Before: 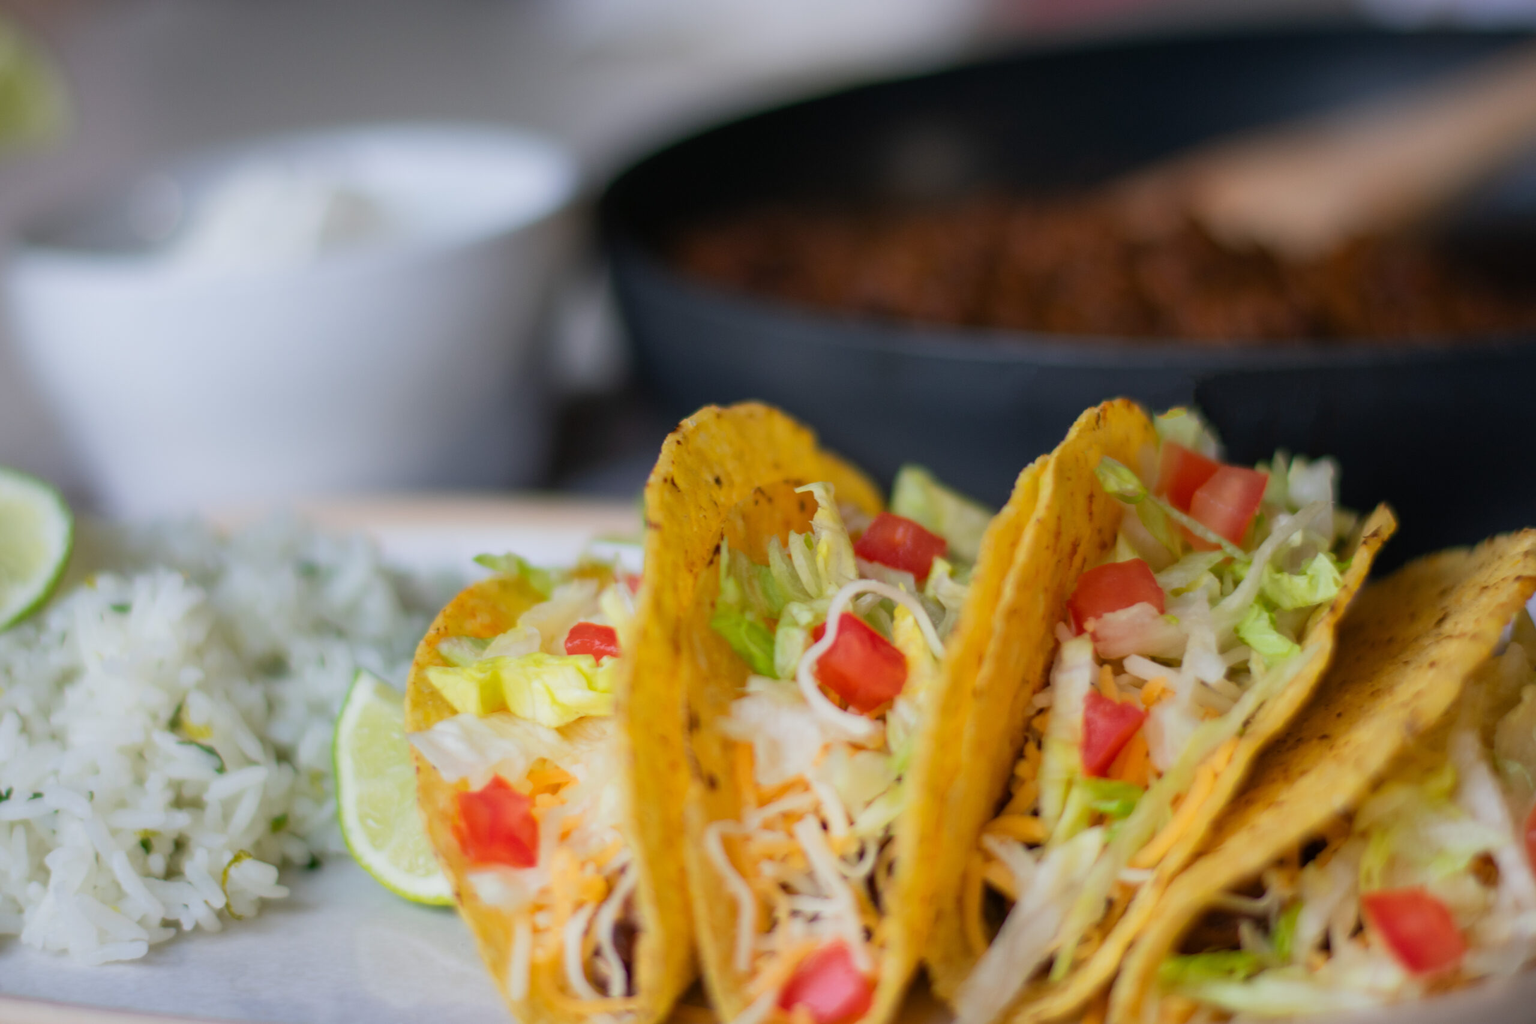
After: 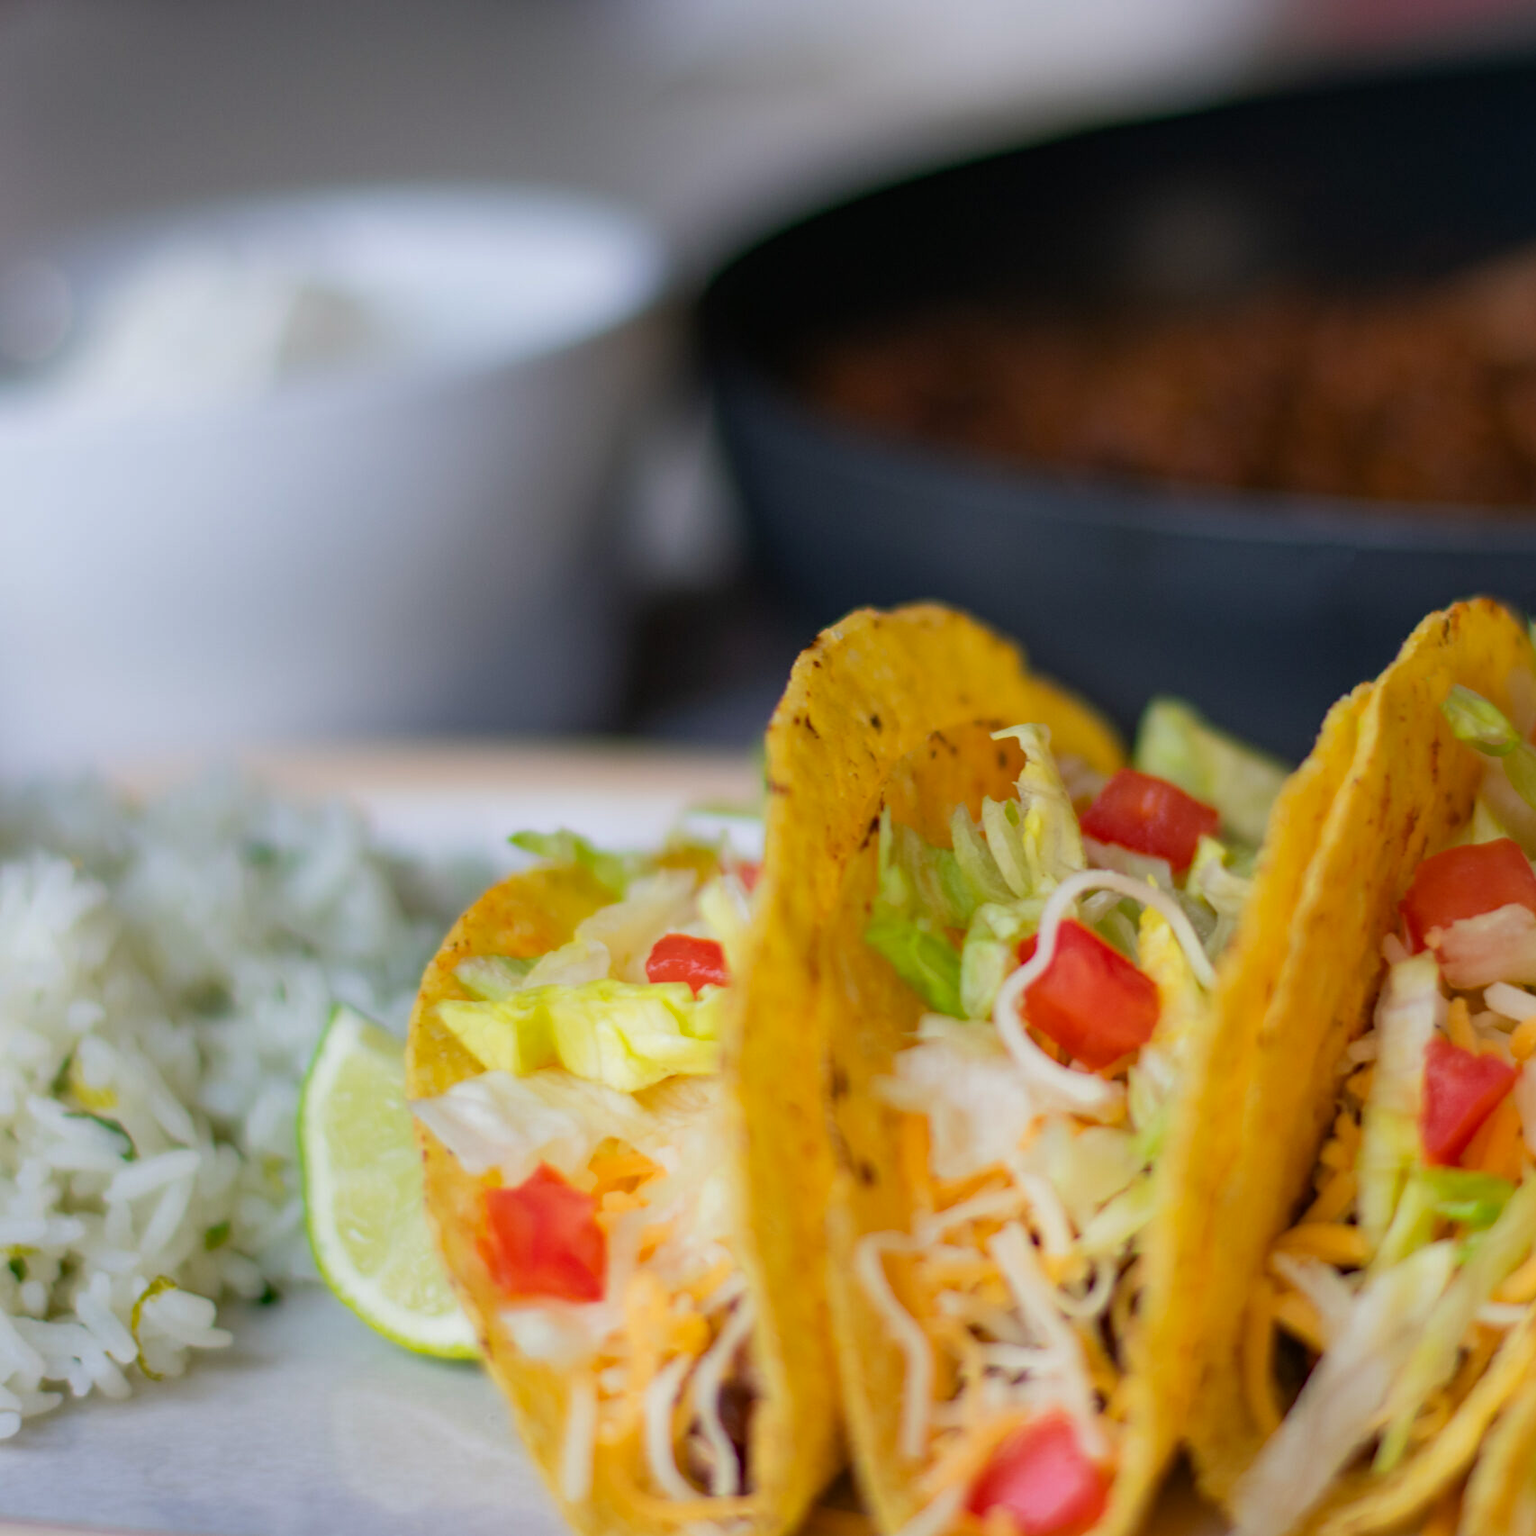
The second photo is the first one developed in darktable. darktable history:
crop and rotate: left 8.786%, right 24.548%
rotate and perspective: crop left 0, crop top 0
haze removal: compatibility mode true, adaptive false
